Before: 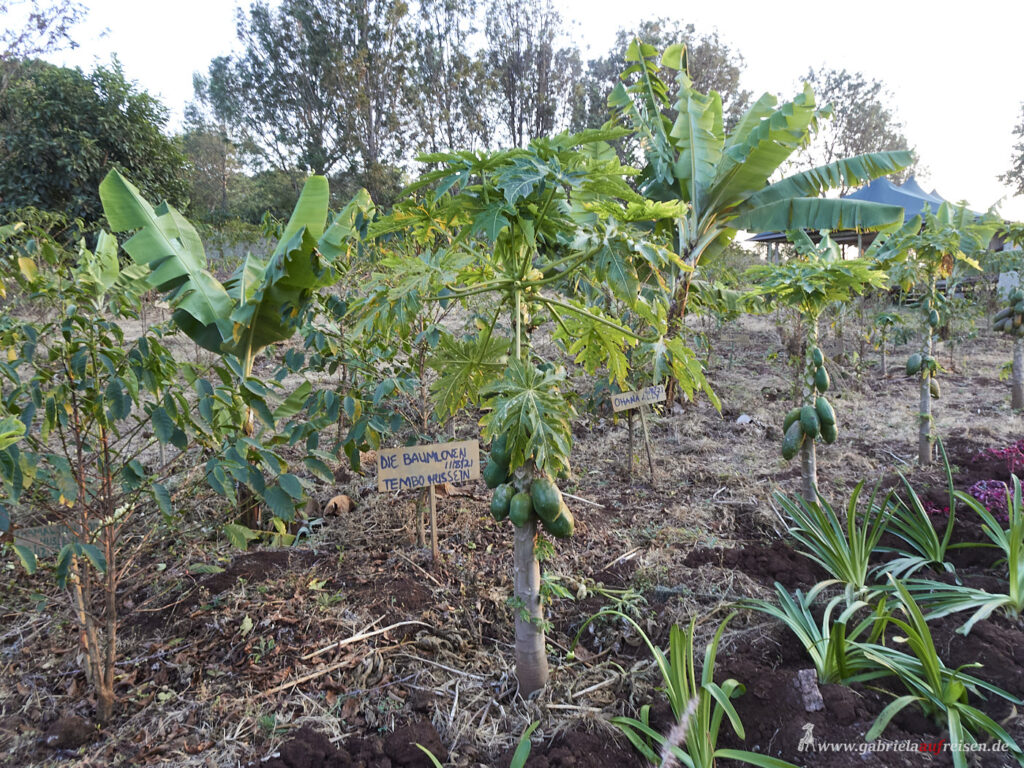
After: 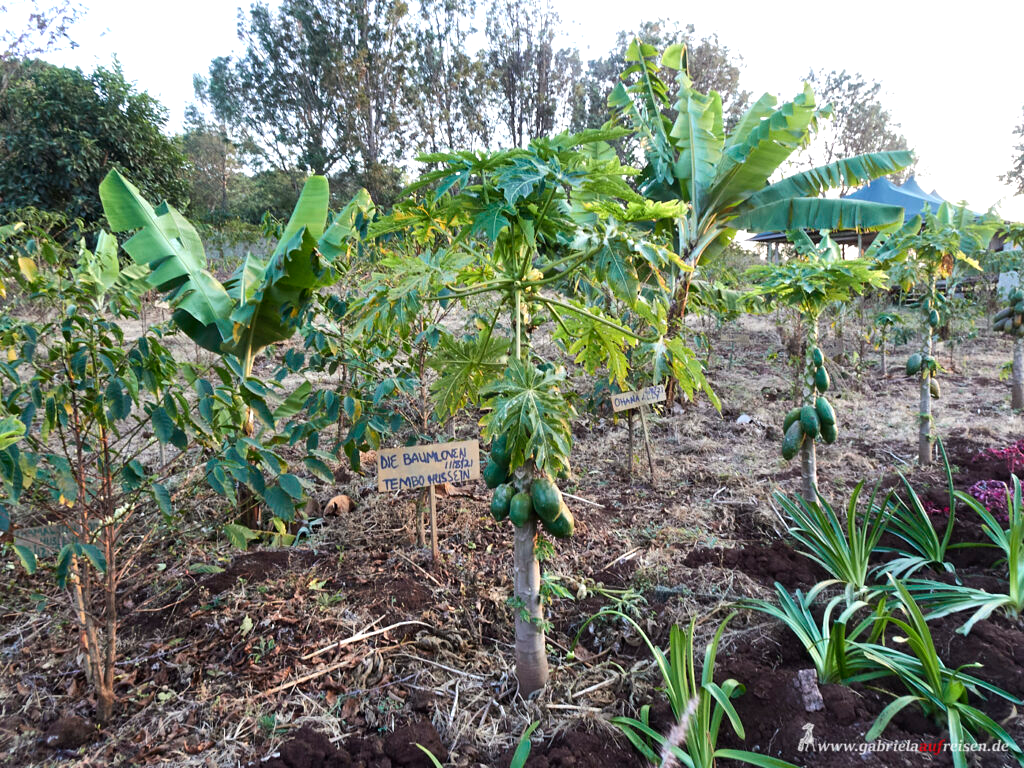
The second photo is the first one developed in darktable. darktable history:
tone equalizer: -8 EV -0.449 EV, -7 EV -0.405 EV, -6 EV -0.307 EV, -5 EV -0.204 EV, -3 EV 0.211 EV, -2 EV 0.338 EV, -1 EV 0.408 EV, +0 EV 0.387 EV, edges refinement/feathering 500, mask exposure compensation -1.57 EV, preserve details no
